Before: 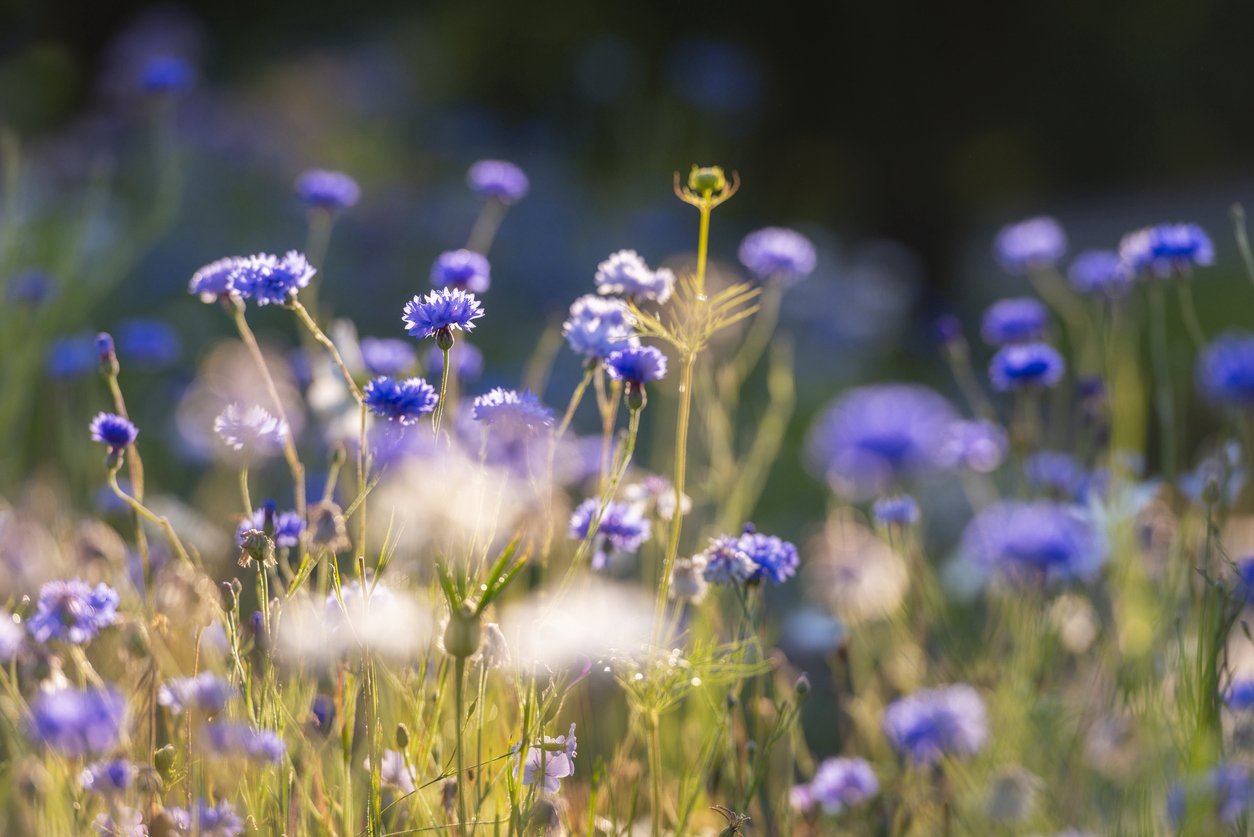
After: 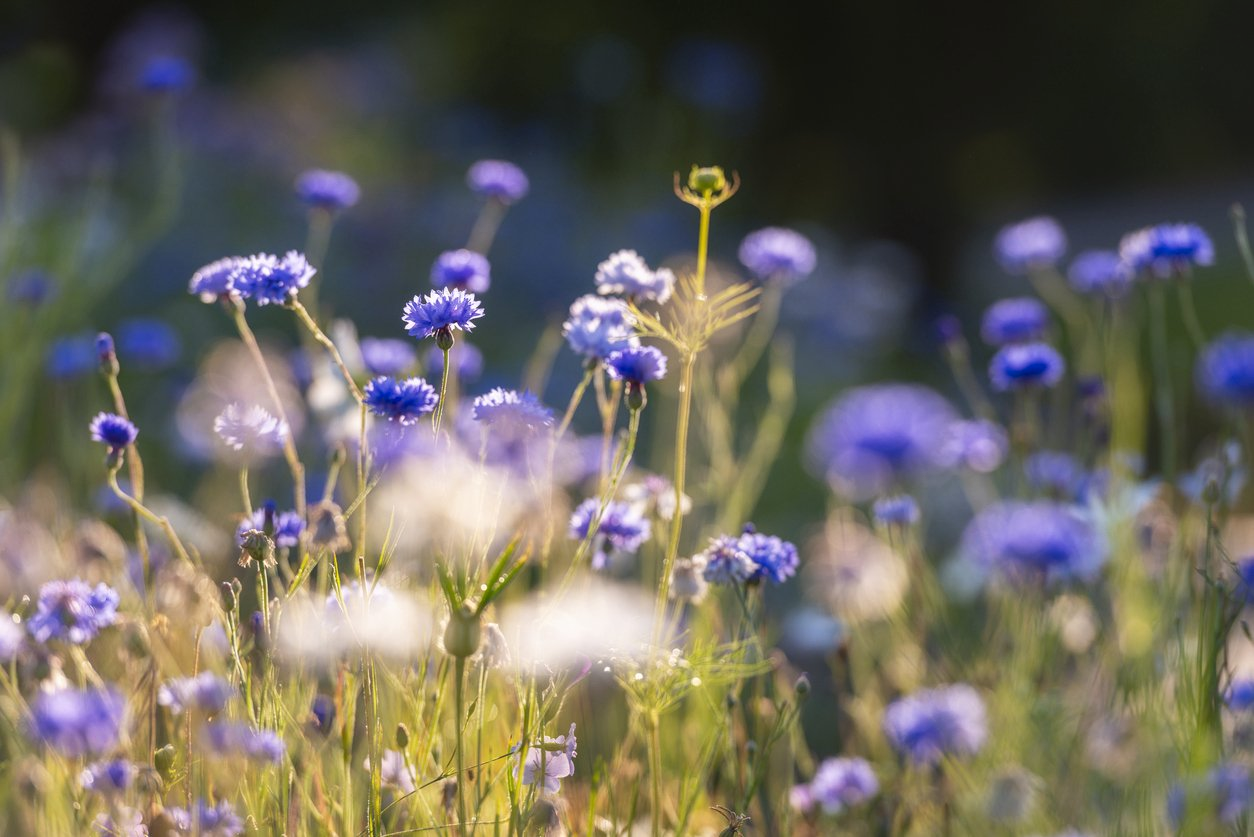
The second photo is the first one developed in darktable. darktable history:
contrast brightness saturation: contrast 0.074
